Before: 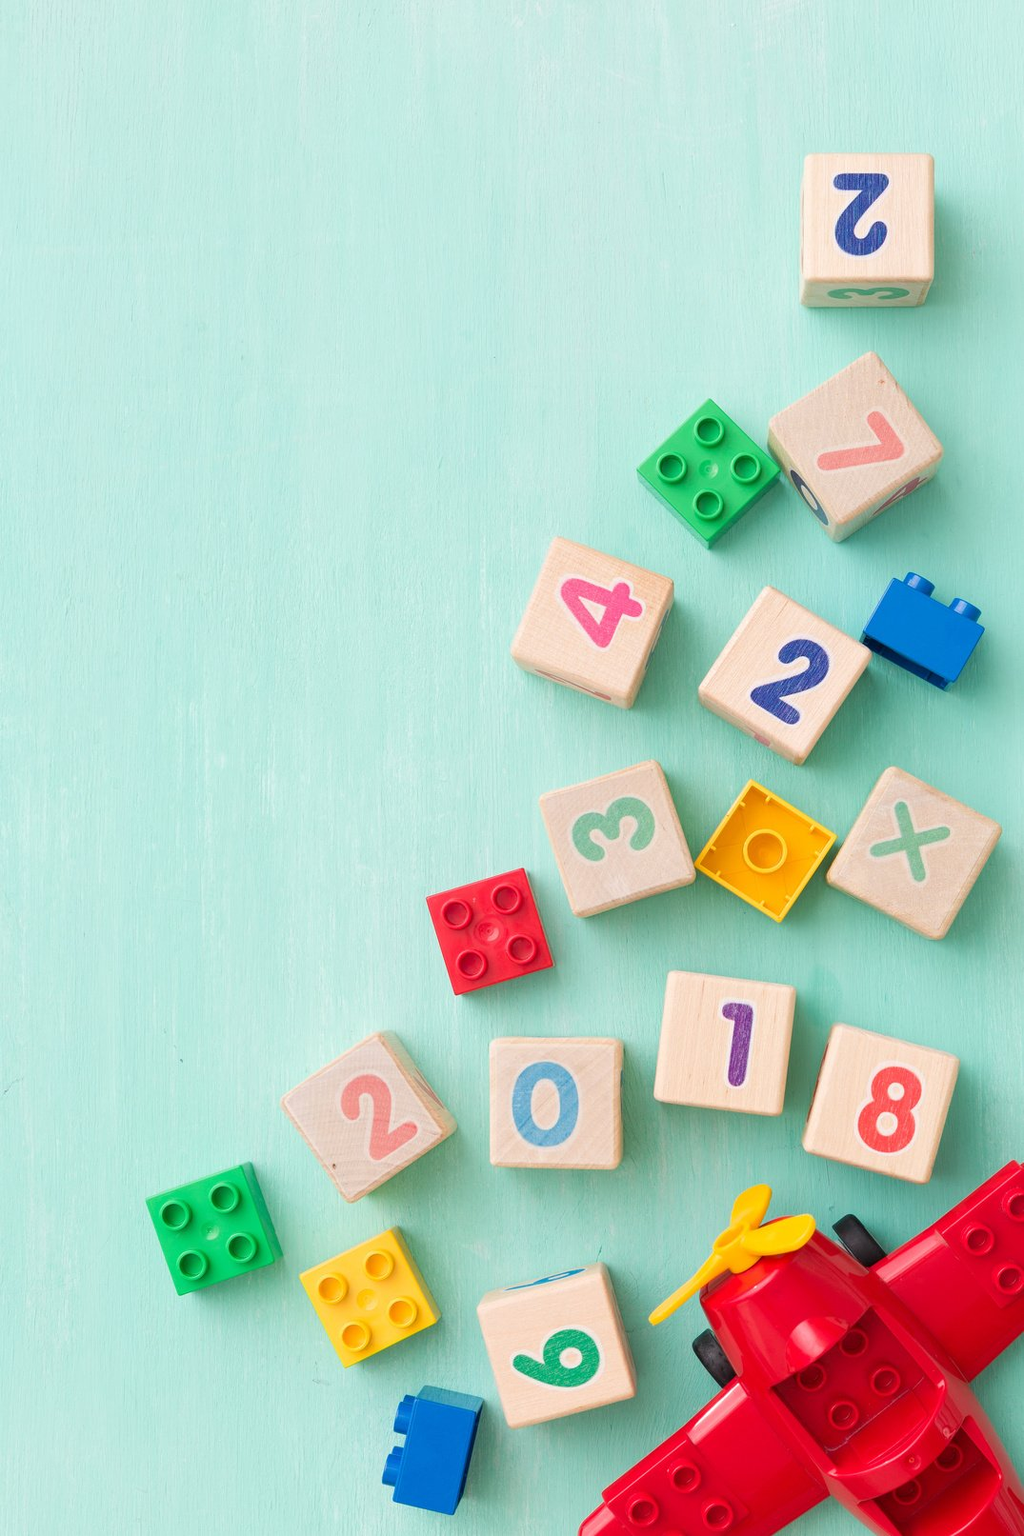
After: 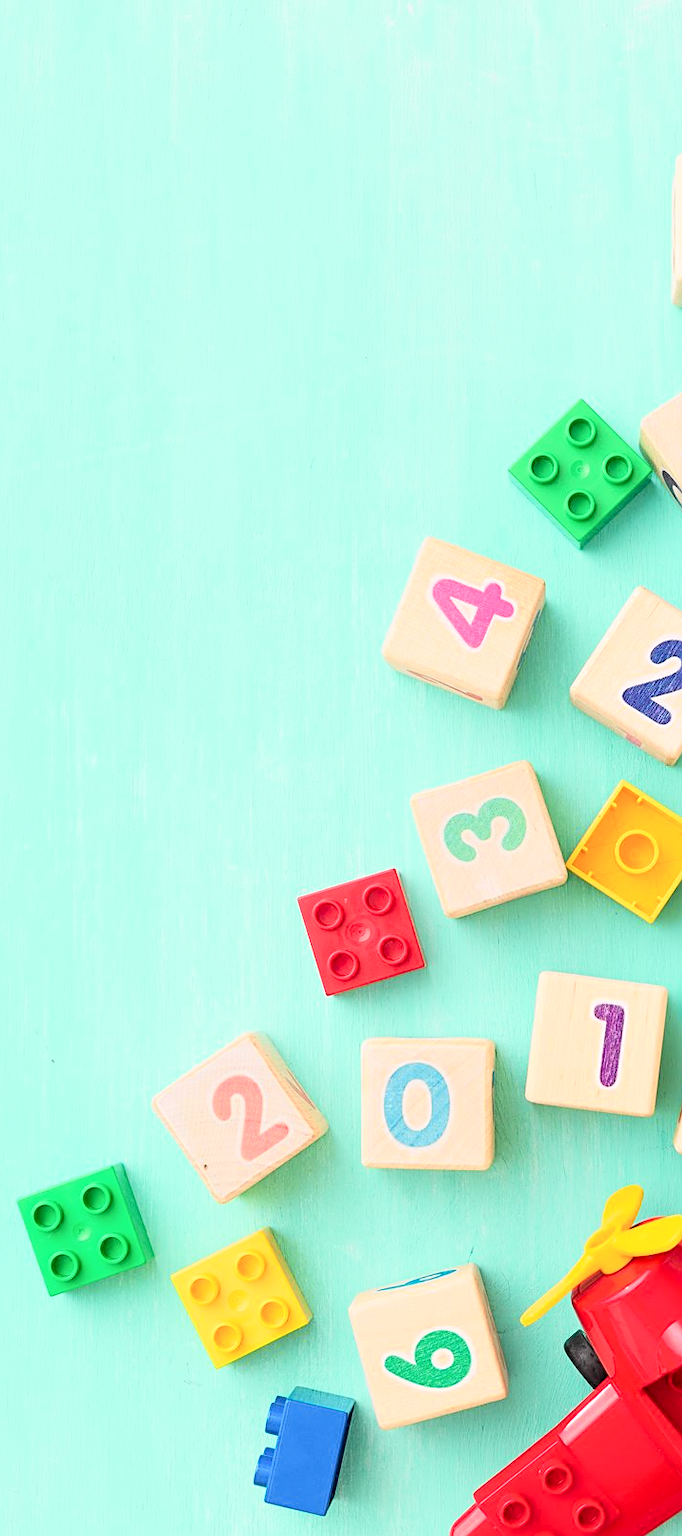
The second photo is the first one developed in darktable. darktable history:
tone curve: curves: ch0 [(0, 0) (0.055, 0.05) (0.258, 0.287) (0.434, 0.526) (0.517, 0.648) (0.745, 0.874) (1, 1)]; ch1 [(0, 0) (0.346, 0.307) (0.418, 0.383) (0.46, 0.439) (0.482, 0.493) (0.502, 0.503) (0.517, 0.514) (0.55, 0.561) (0.588, 0.603) (0.646, 0.688) (1, 1)]; ch2 [(0, 0) (0.346, 0.34) (0.431, 0.45) (0.485, 0.499) (0.5, 0.503) (0.527, 0.525) (0.545, 0.562) (0.679, 0.706) (1, 1)], color space Lab, independent channels, preserve colors none
crop and rotate: left 12.648%, right 20.685%
sharpen: on, module defaults
